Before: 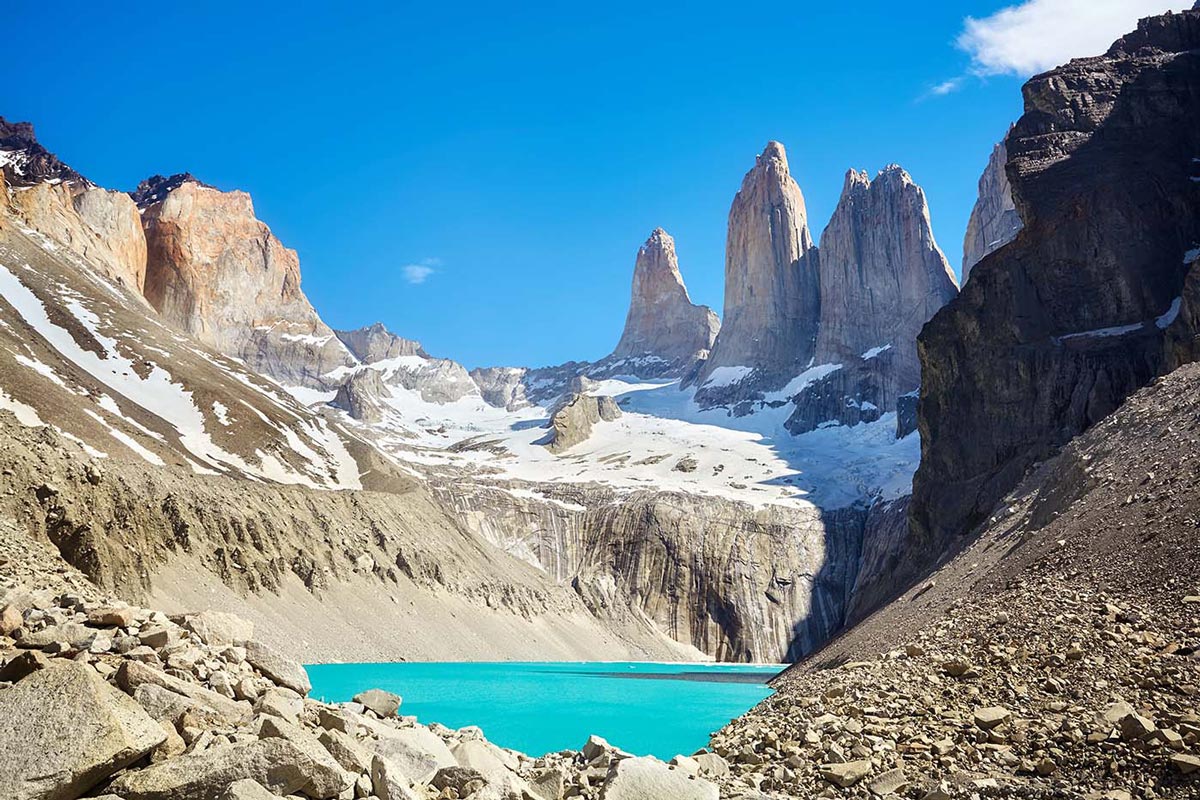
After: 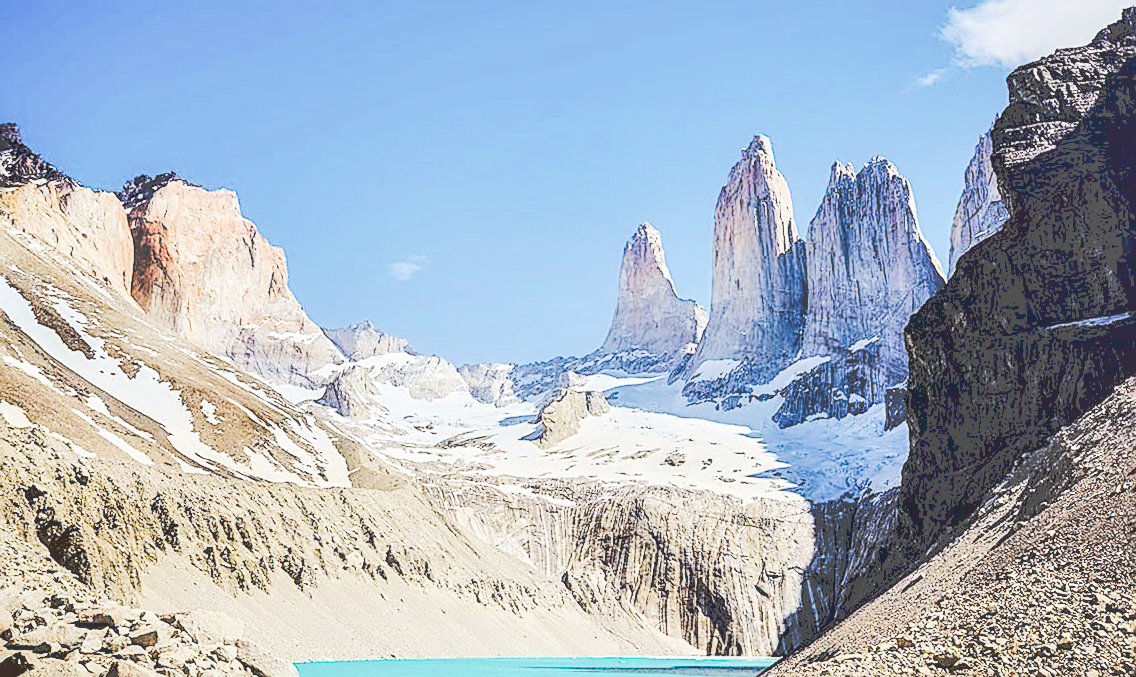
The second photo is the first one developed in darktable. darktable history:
filmic rgb: black relative exposure -3.2 EV, white relative exposure 7.04 EV, hardness 1.47, contrast 1.354
tone equalizer: -8 EV -0.72 EV, -7 EV -0.738 EV, -6 EV -0.612 EV, -5 EV -0.4 EV, -3 EV 0.394 EV, -2 EV 0.6 EV, -1 EV 0.675 EV, +0 EV 0.758 EV, edges refinement/feathering 500, mask exposure compensation -1.57 EV, preserve details no
local contrast: highlights 62%, detail 143%, midtone range 0.427
crop and rotate: angle 0.577°, left 0.283%, right 3.541%, bottom 14.089%
tone curve: curves: ch0 [(0, 0) (0.003, 0.319) (0.011, 0.319) (0.025, 0.319) (0.044, 0.323) (0.069, 0.324) (0.1, 0.328) (0.136, 0.329) (0.177, 0.337) (0.224, 0.351) (0.277, 0.373) (0.335, 0.413) (0.399, 0.458) (0.468, 0.533) (0.543, 0.617) (0.623, 0.71) (0.709, 0.783) (0.801, 0.849) (0.898, 0.911) (1, 1)], preserve colors none
exposure: exposure 0.733 EV, compensate highlight preservation false
sharpen: amount 0.886
velvia: on, module defaults
